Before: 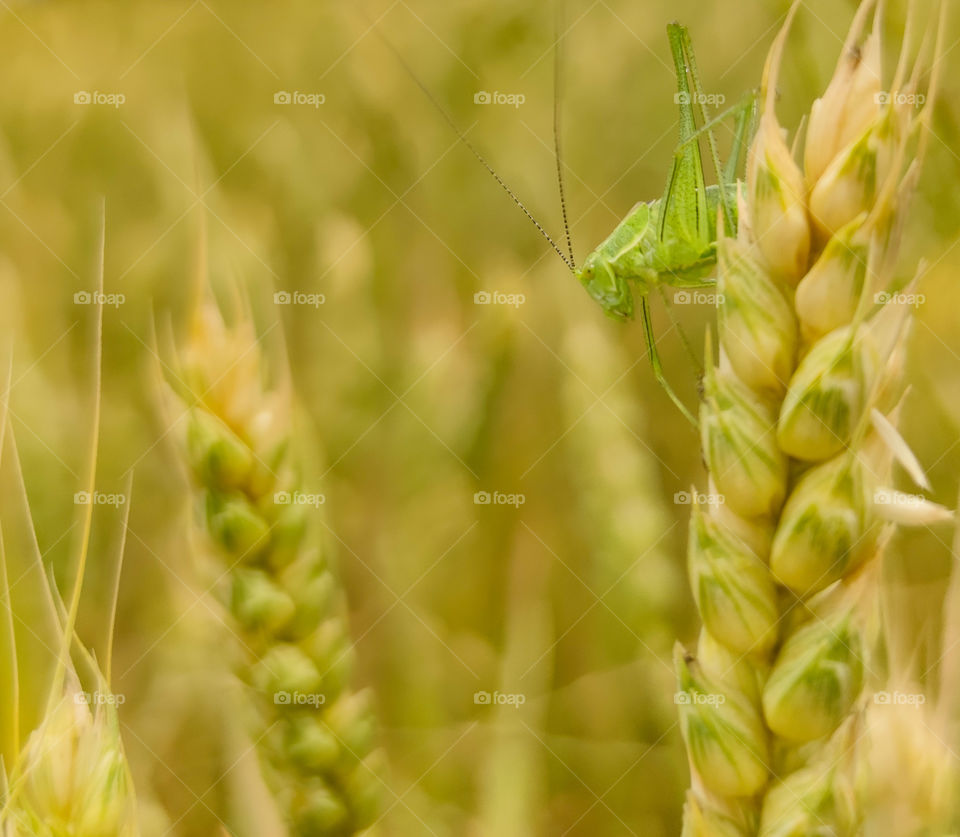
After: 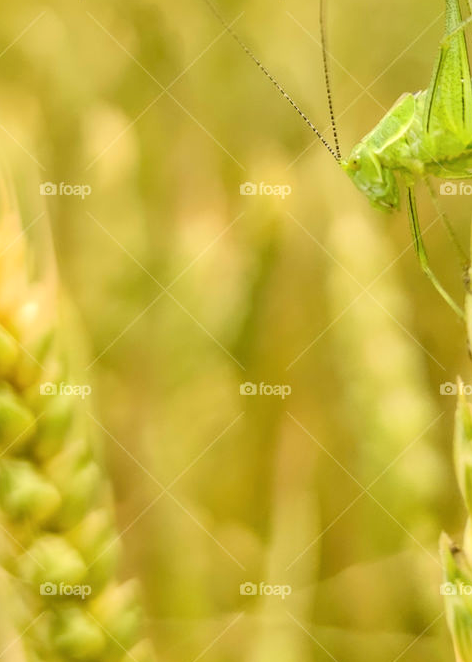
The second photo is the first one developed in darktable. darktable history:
tone curve: curves: ch0 [(0, 0) (0.003, 0.013) (0.011, 0.016) (0.025, 0.023) (0.044, 0.036) (0.069, 0.051) (0.1, 0.076) (0.136, 0.107) (0.177, 0.145) (0.224, 0.186) (0.277, 0.246) (0.335, 0.311) (0.399, 0.378) (0.468, 0.462) (0.543, 0.548) (0.623, 0.636) (0.709, 0.728) (0.801, 0.816) (0.898, 0.9) (1, 1)], color space Lab, independent channels, preserve colors none
crop and rotate: angle 0.011°, left 24.457%, top 13.039%, right 26.284%, bottom 7.76%
exposure: exposure 0.507 EV, compensate exposure bias true, compensate highlight preservation false
